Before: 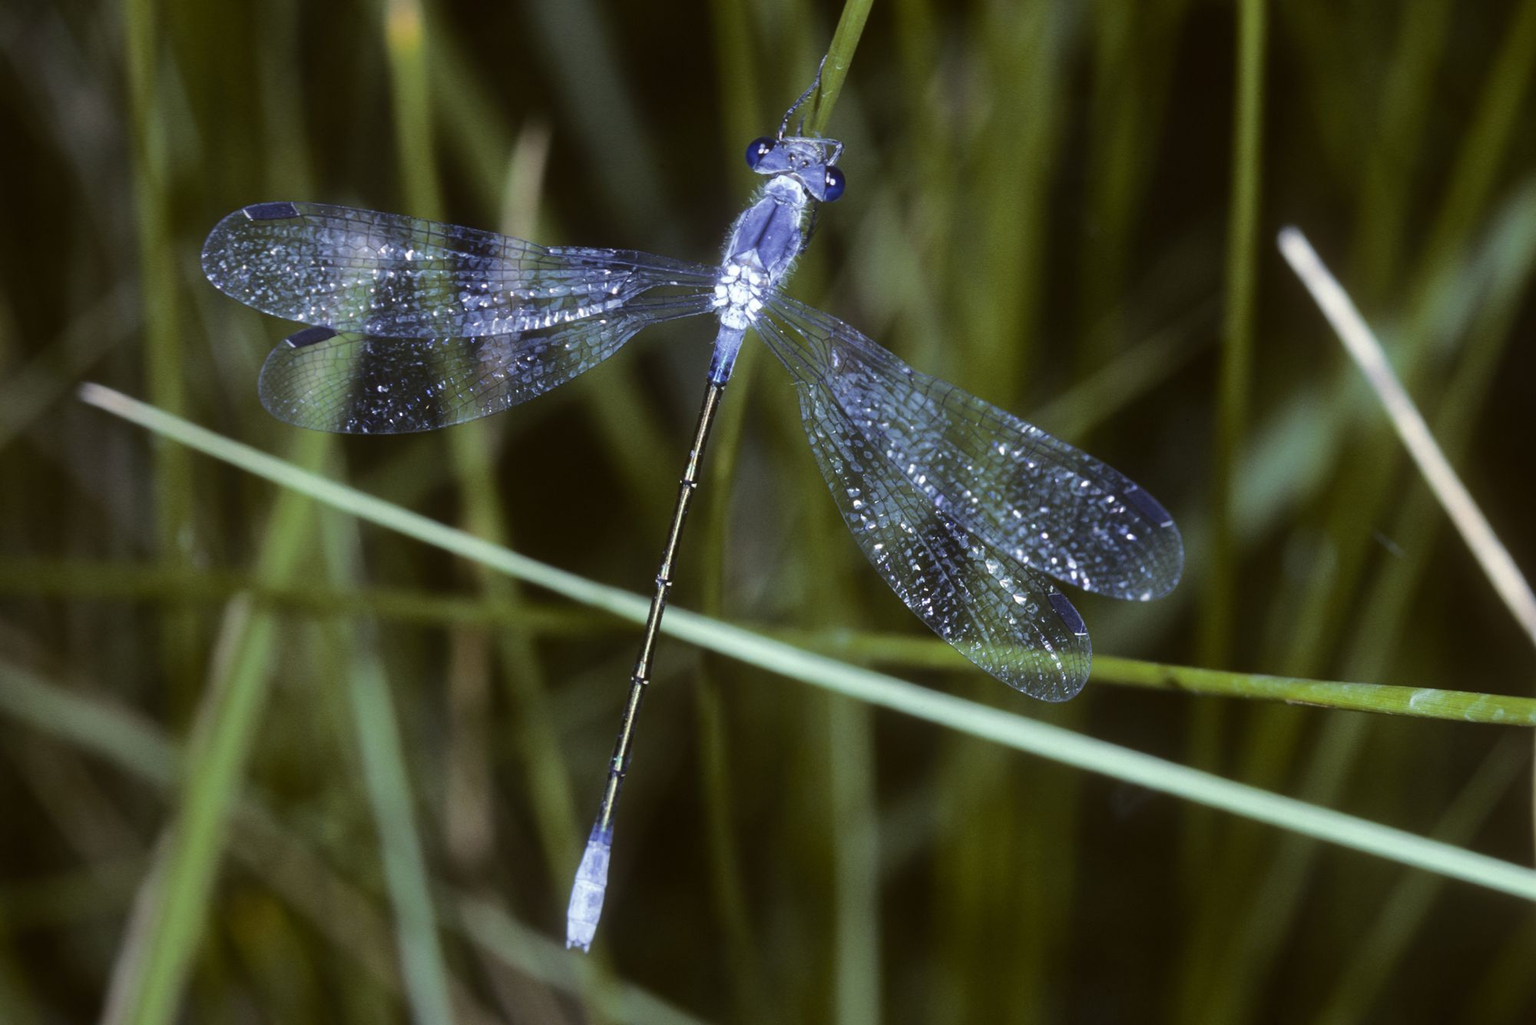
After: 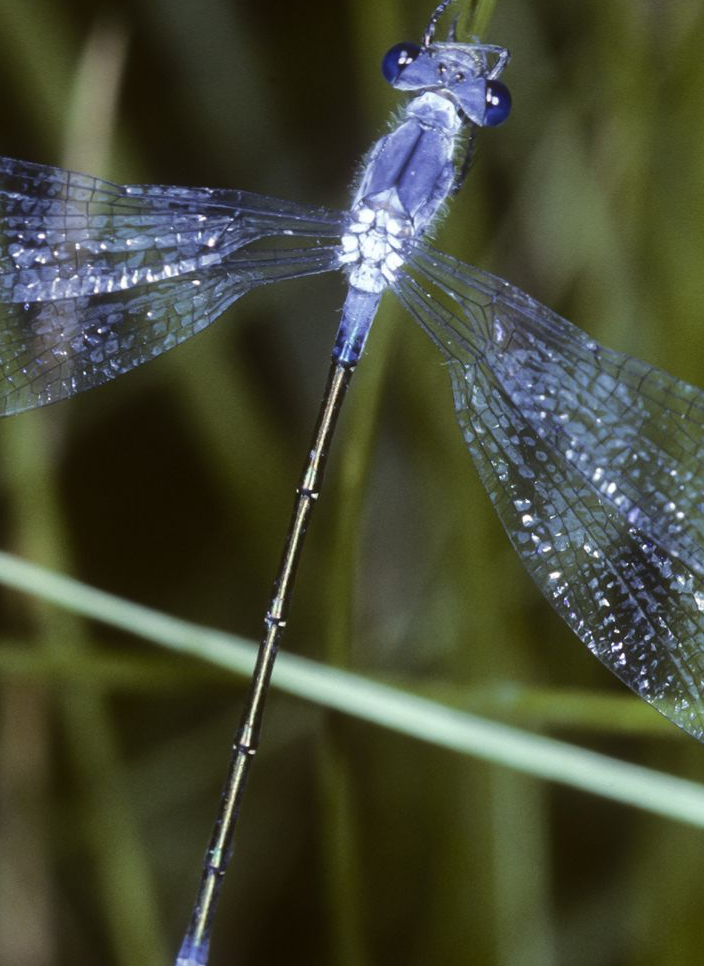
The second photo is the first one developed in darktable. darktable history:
crop and rotate: left 29.476%, top 10.214%, right 35.32%, bottom 17.333%
white balance: emerald 1
